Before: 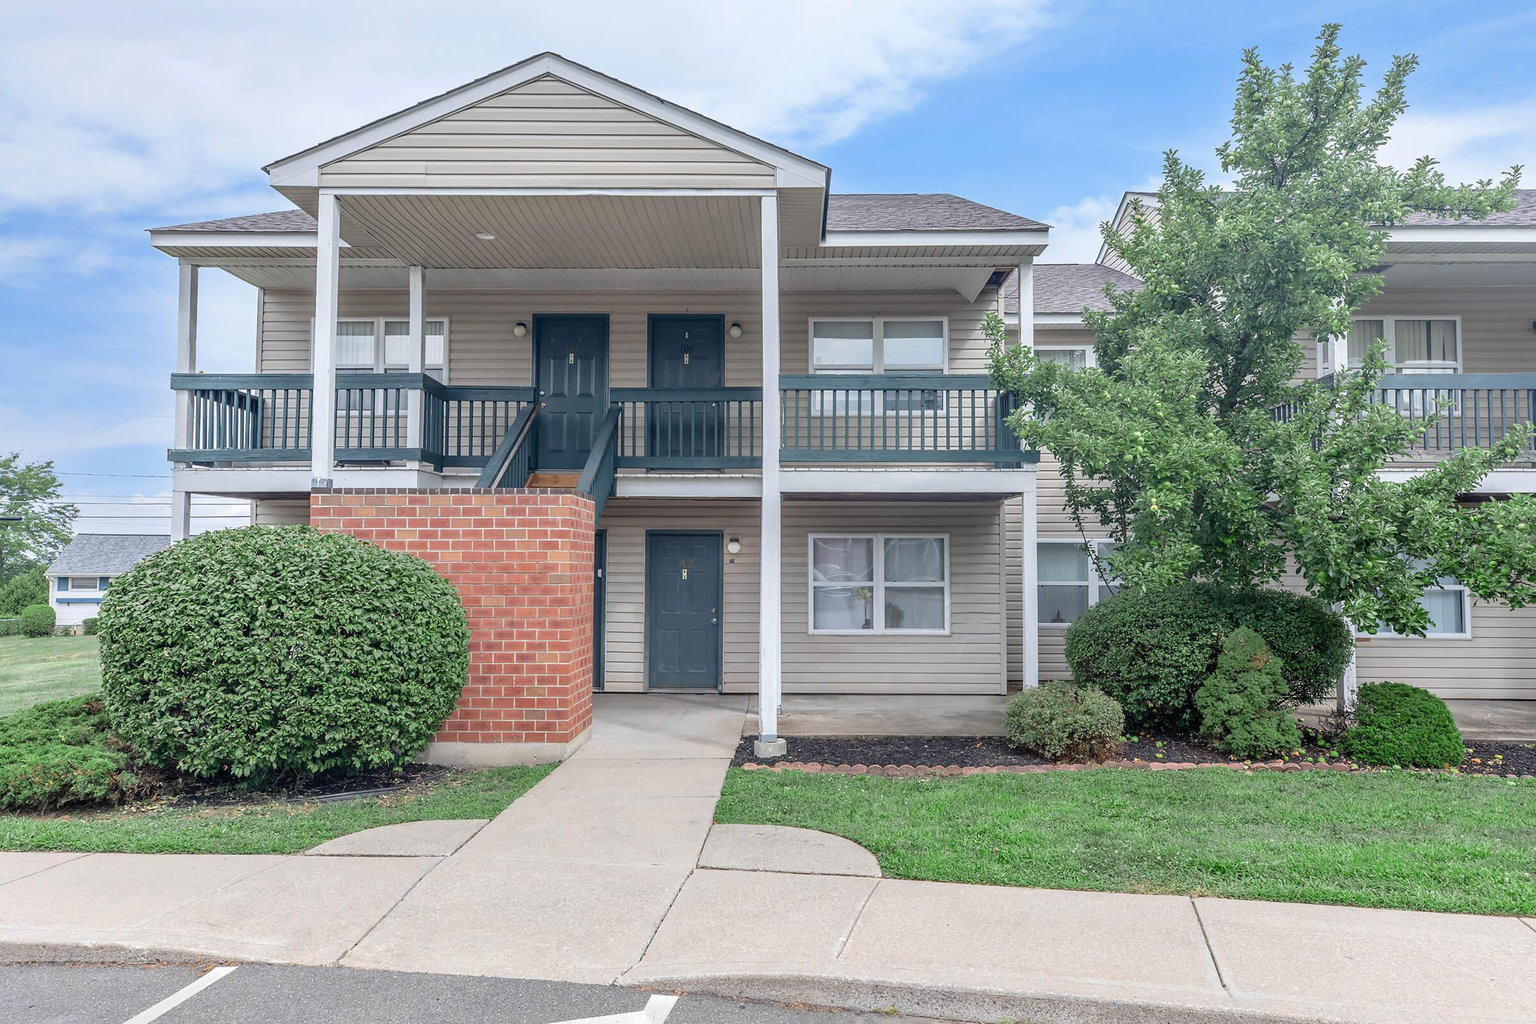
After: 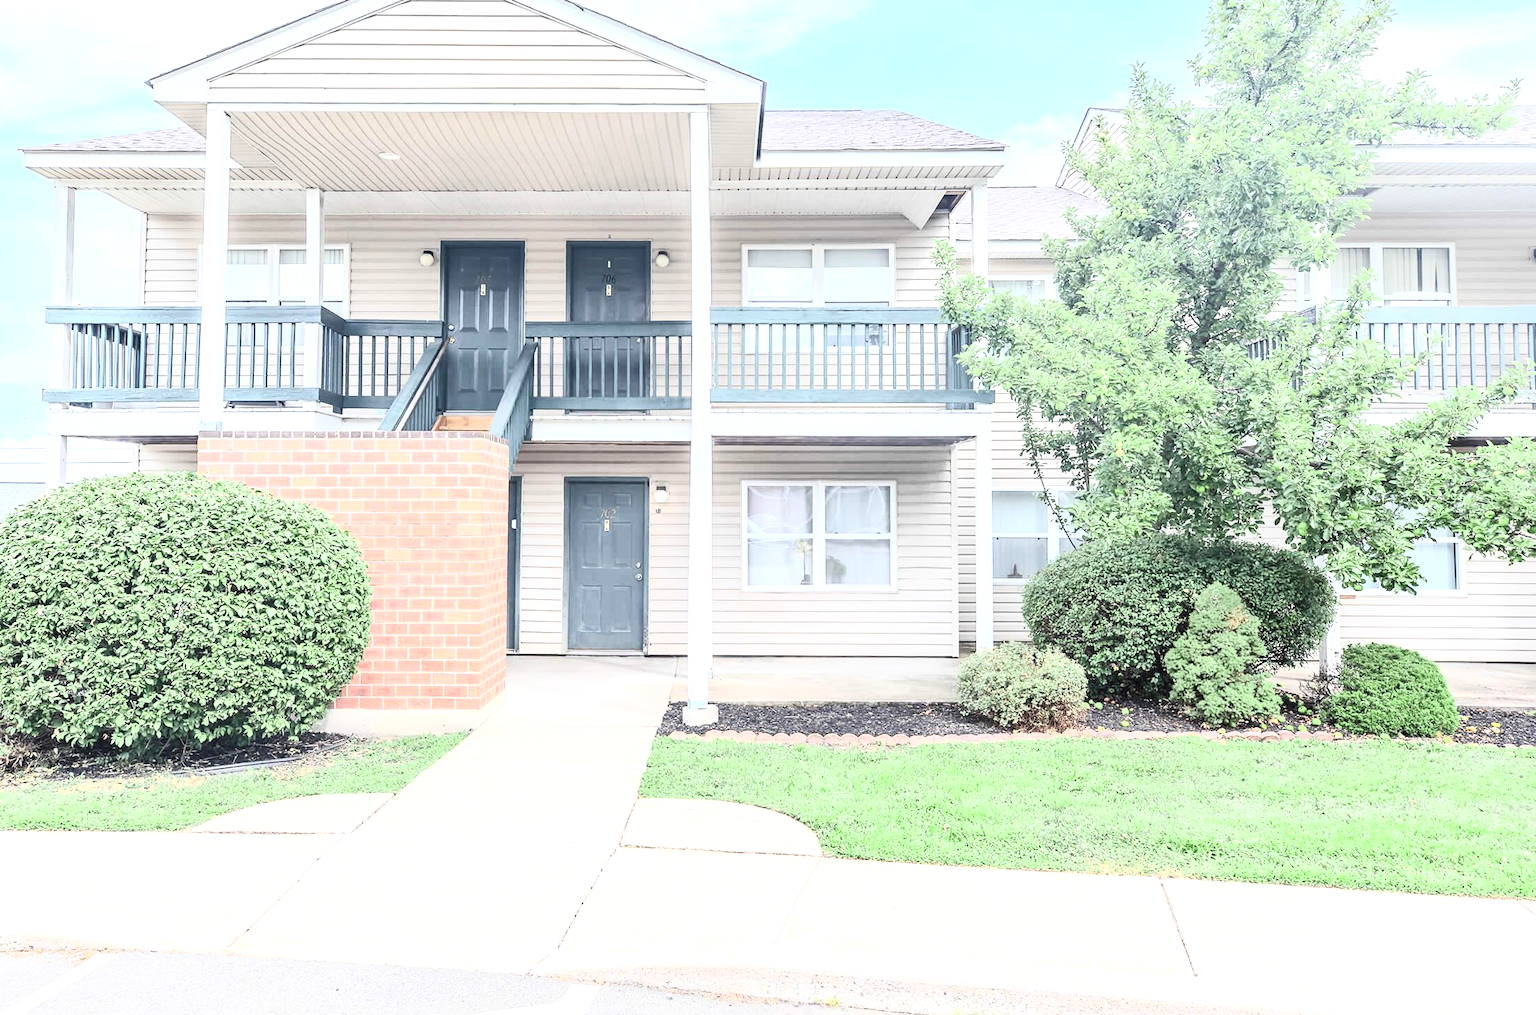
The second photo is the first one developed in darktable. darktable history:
contrast brightness saturation: contrast 0.433, brightness 0.561, saturation -0.188
levels: gray 59.36%
crop and rotate: left 8.447%, top 9.222%
color zones: mix 39.89%
exposure: exposure 1.001 EV, compensate highlight preservation false
